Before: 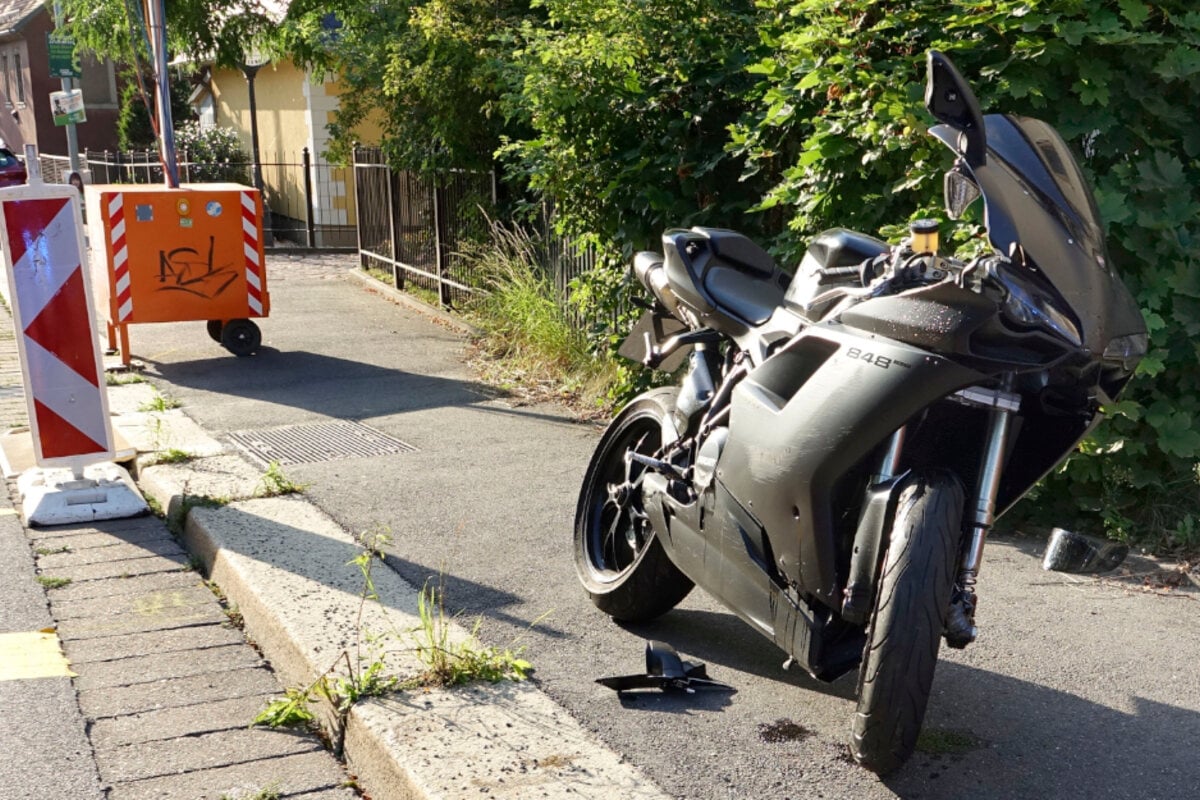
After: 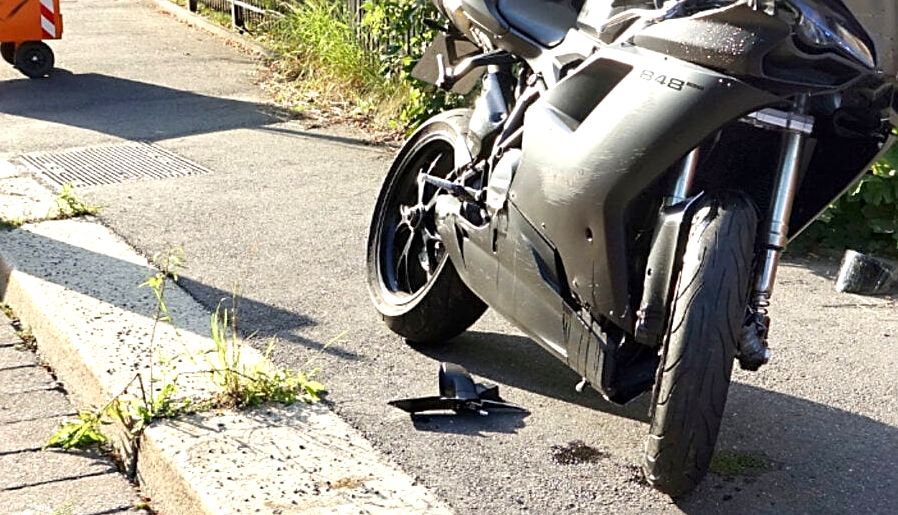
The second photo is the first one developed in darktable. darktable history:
exposure: black level correction 0.001, exposure 0.499 EV, compensate exposure bias true, compensate highlight preservation false
sharpen: on, module defaults
crop and rotate: left 17.293%, top 34.77%, right 7.84%, bottom 0.817%
